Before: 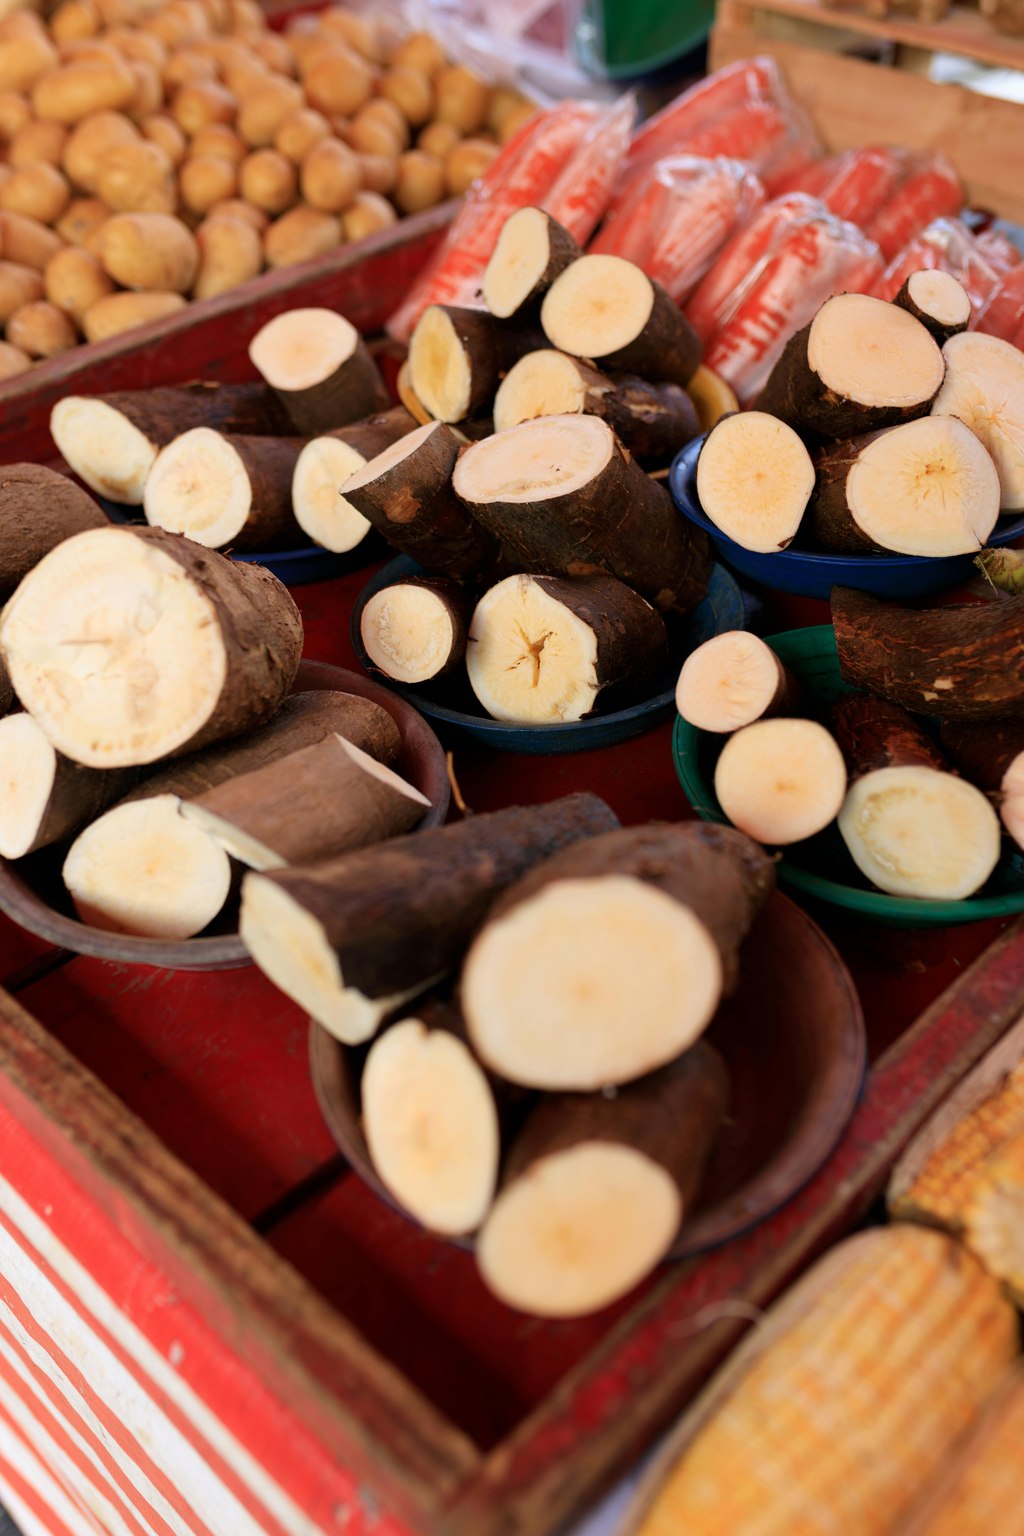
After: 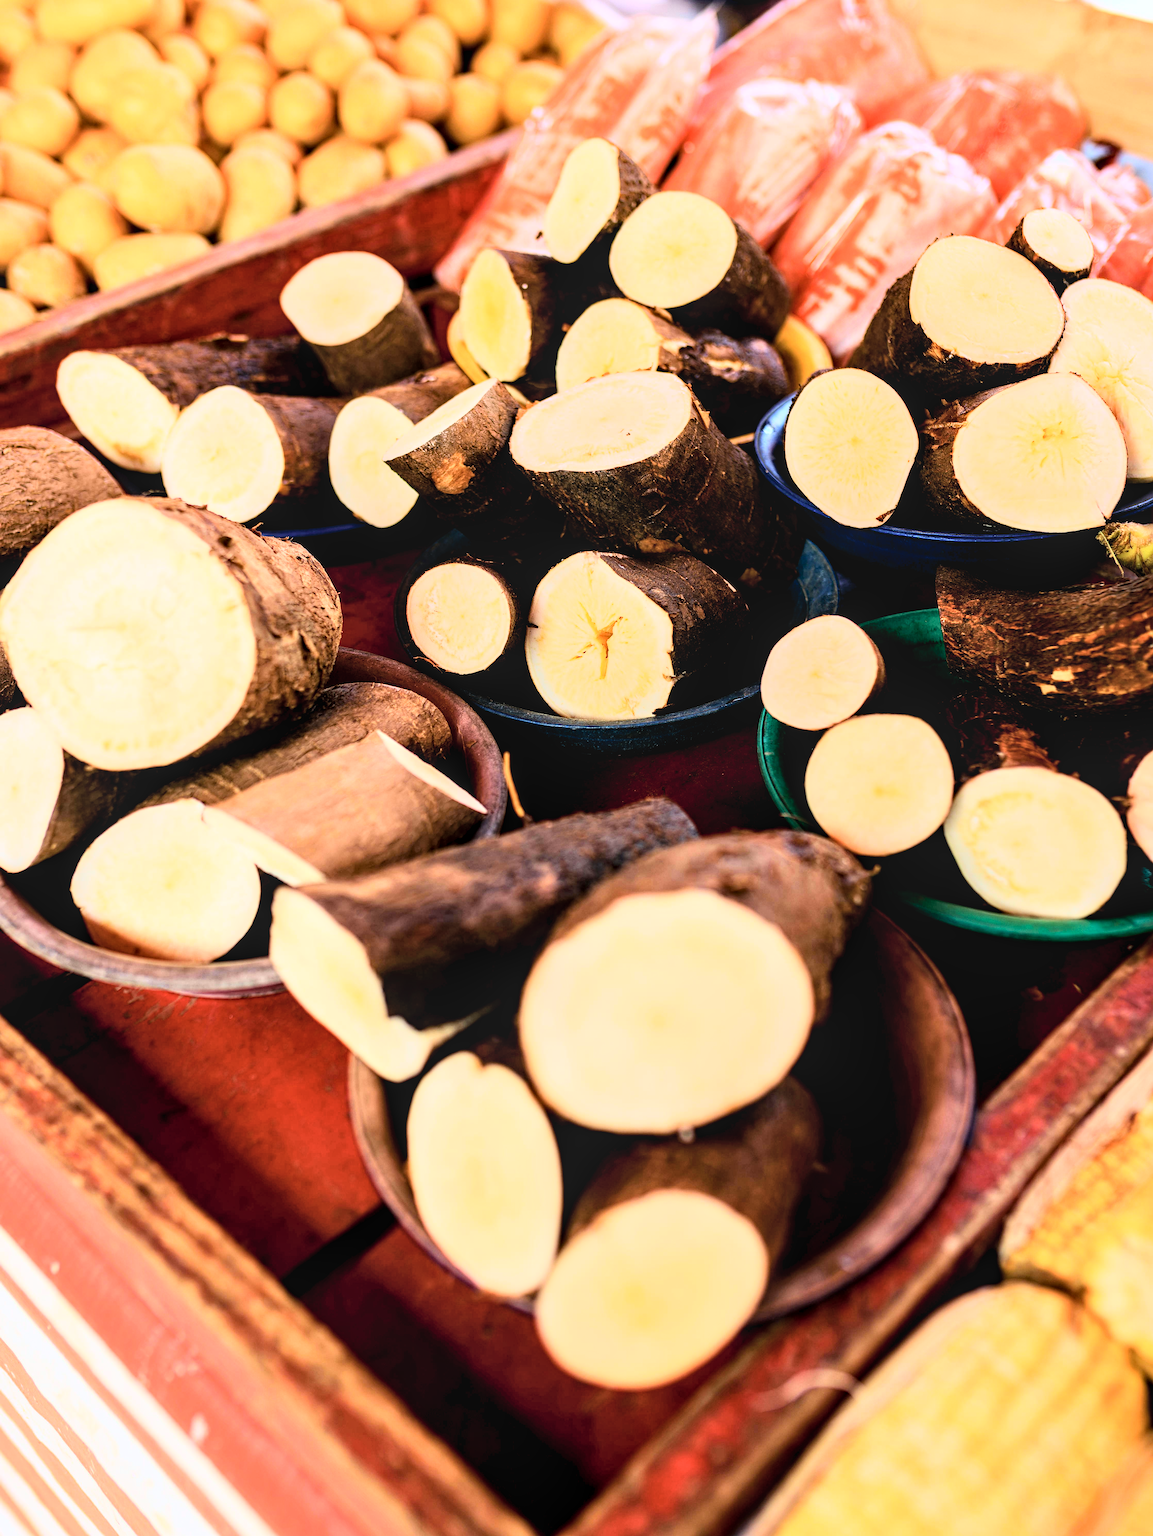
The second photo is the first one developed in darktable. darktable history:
exposure: exposure 0.756 EV, compensate highlight preservation false
crop and rotate: top 5.507%, bottom 5.674%
sharpen: on, module defaults
haze removal: compatibility mode true, adaptive false
color balance rgb: global offset › luminance -0.855%, perceptual saturation grading › global saturation 0.358%, global vibrance 20%
contrast brightness saturation: saturation -0.175
base curve: curves: ch0 [(0, 0) (0.007, 0.004) (0.027, 0.03) (0.046, 0.07) (0.207, 0.54) (0.442, 0.872) (0.673, 0.972) (1, 1)]
local contrast: on, module defaults
